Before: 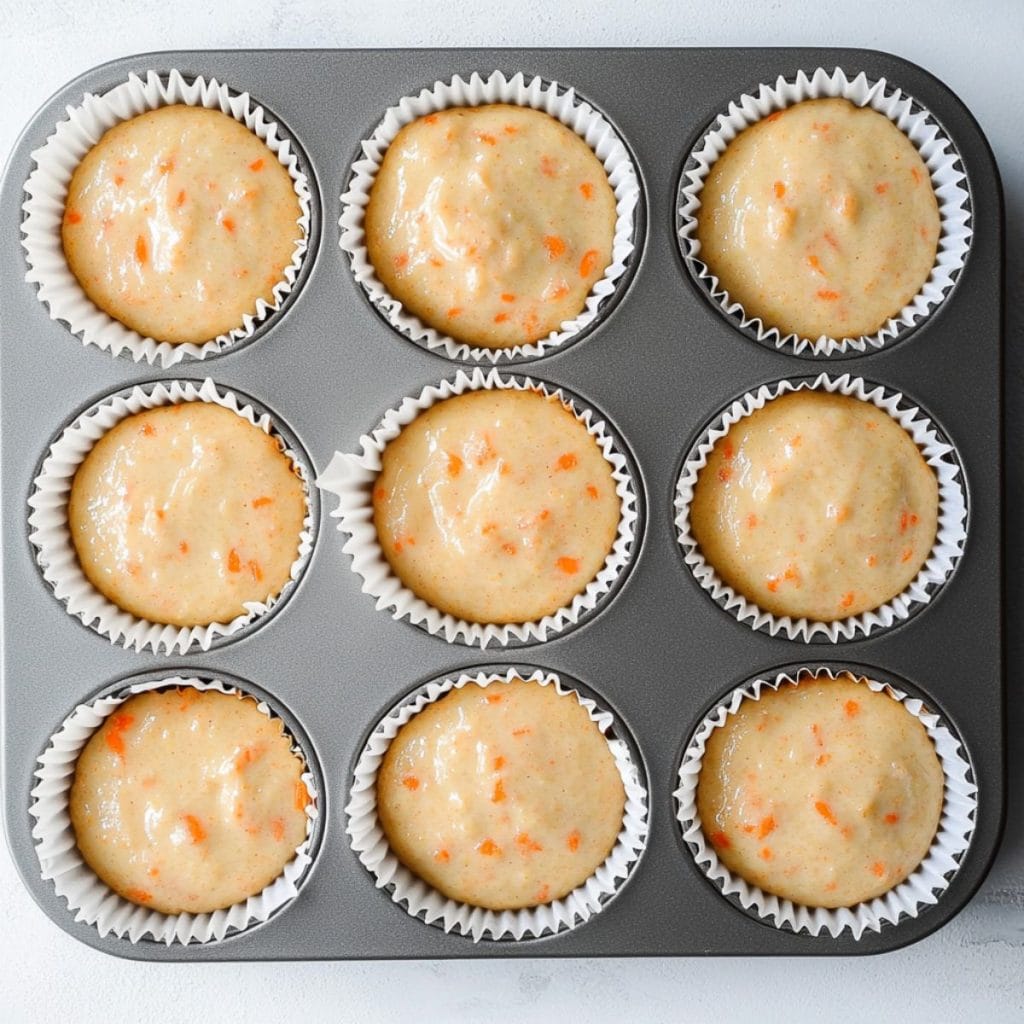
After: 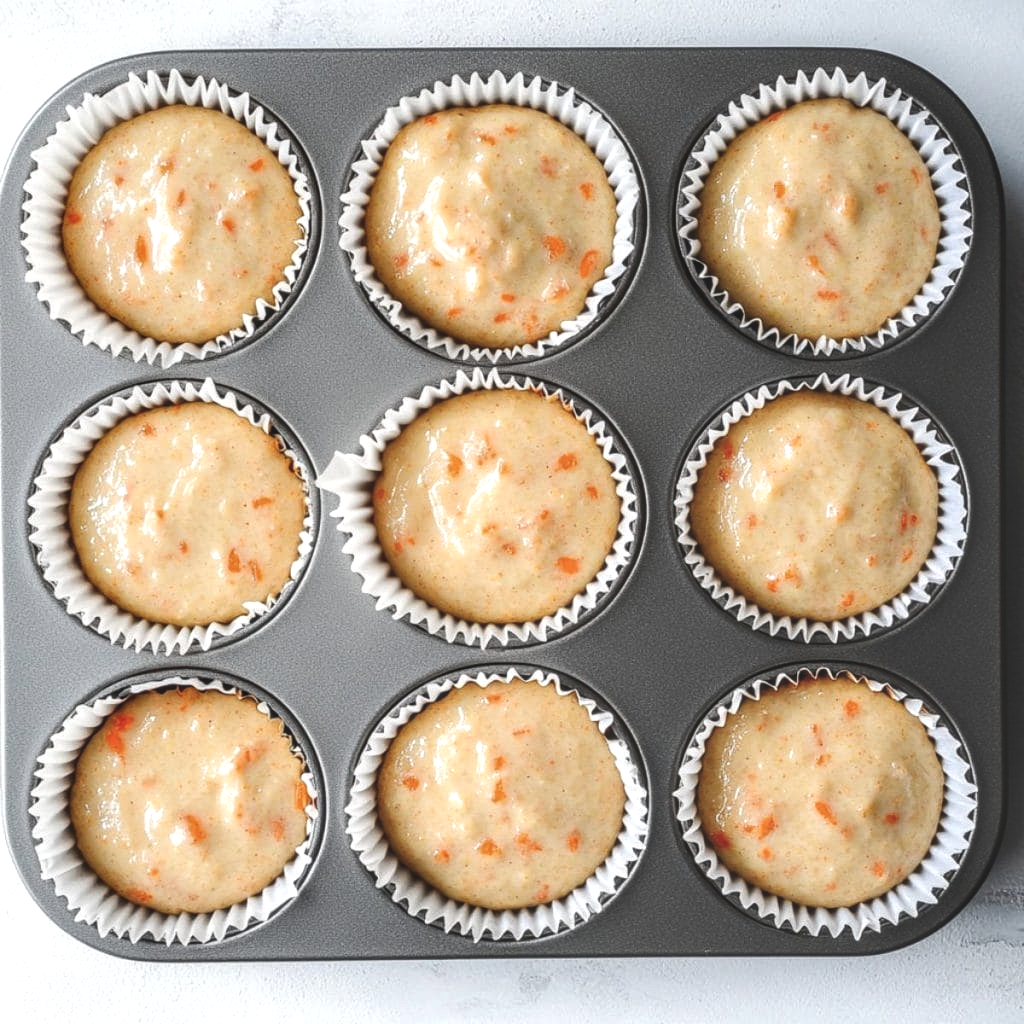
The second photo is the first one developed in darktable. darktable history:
exposure: black level correction -0.043, exposure 0.062 EV, compensate highlight preservation false
local contrast: detail 160%
